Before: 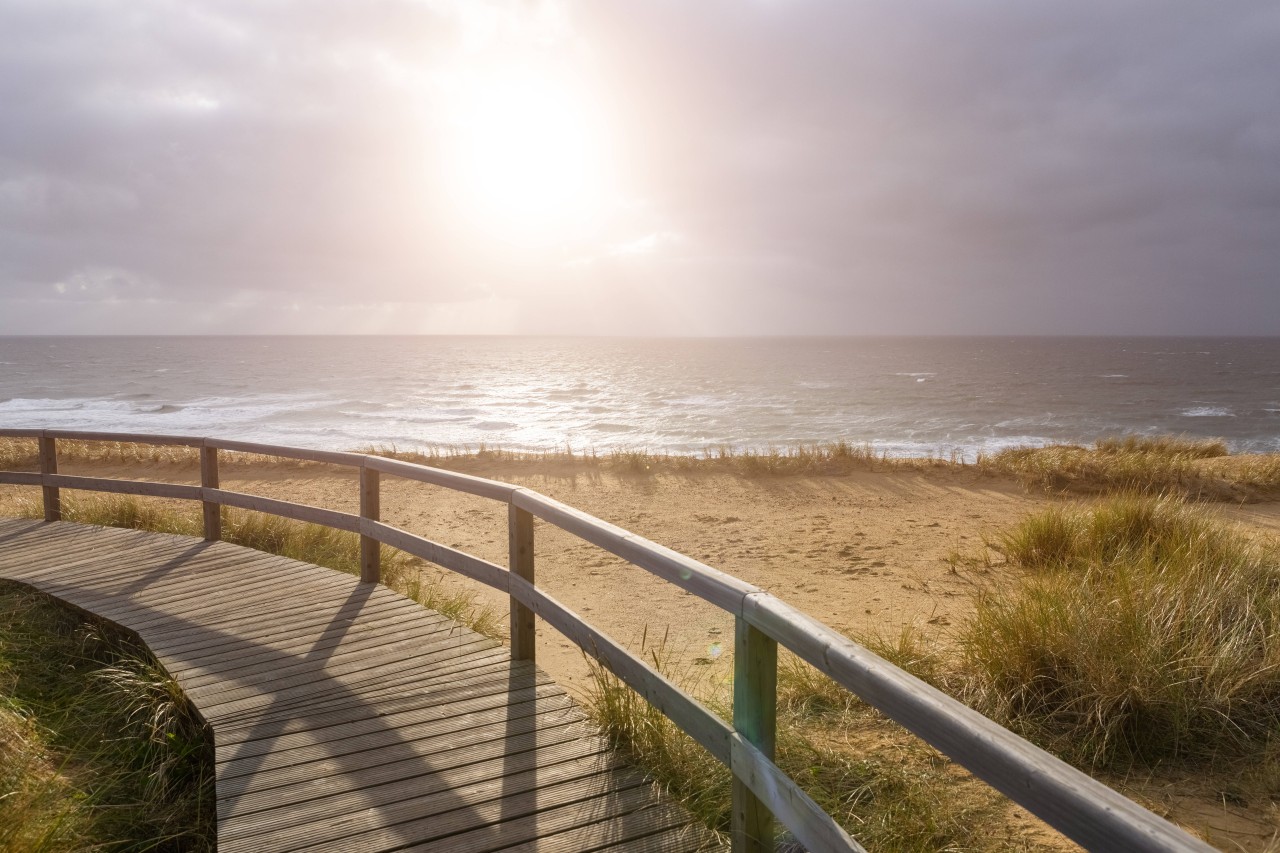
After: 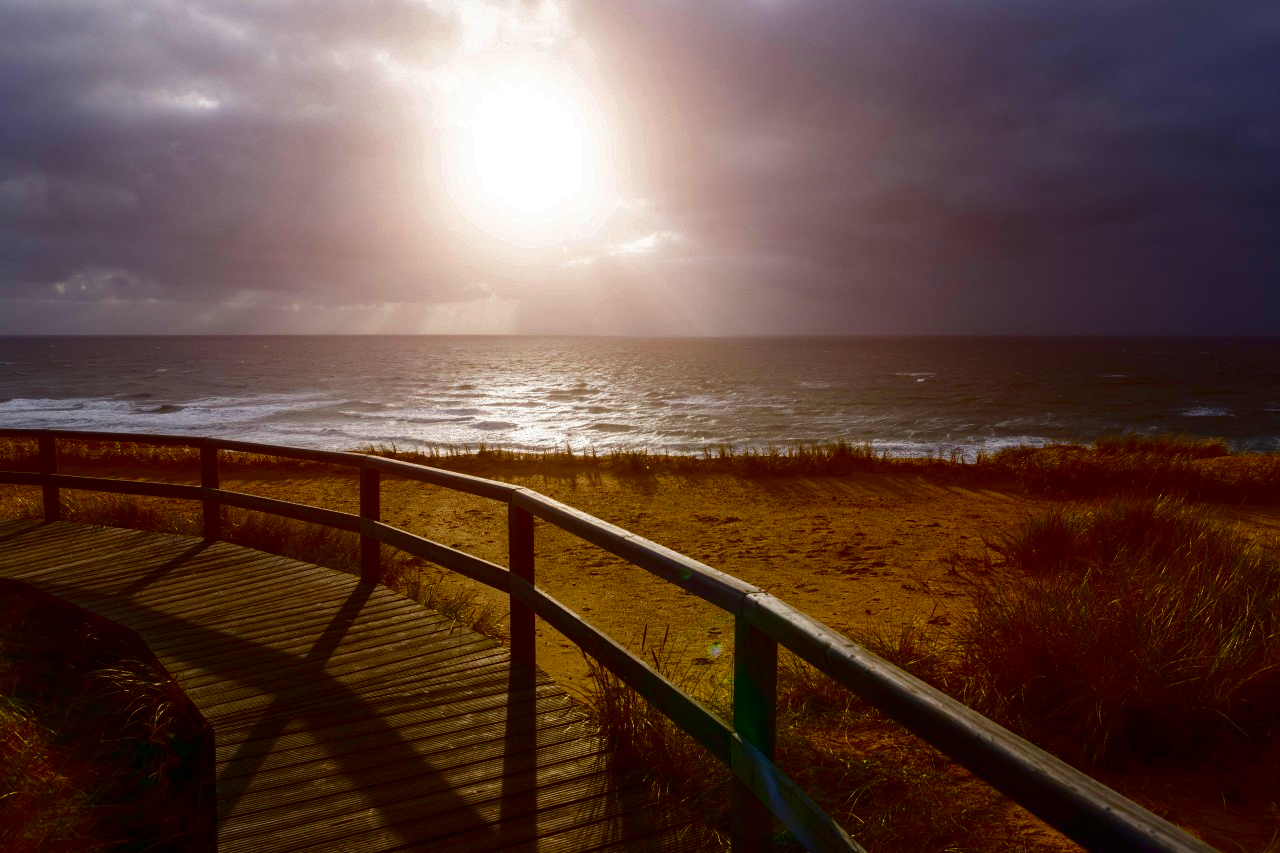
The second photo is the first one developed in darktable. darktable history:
contrast brightness saturation: brightness -0.997, saturation 0.996
